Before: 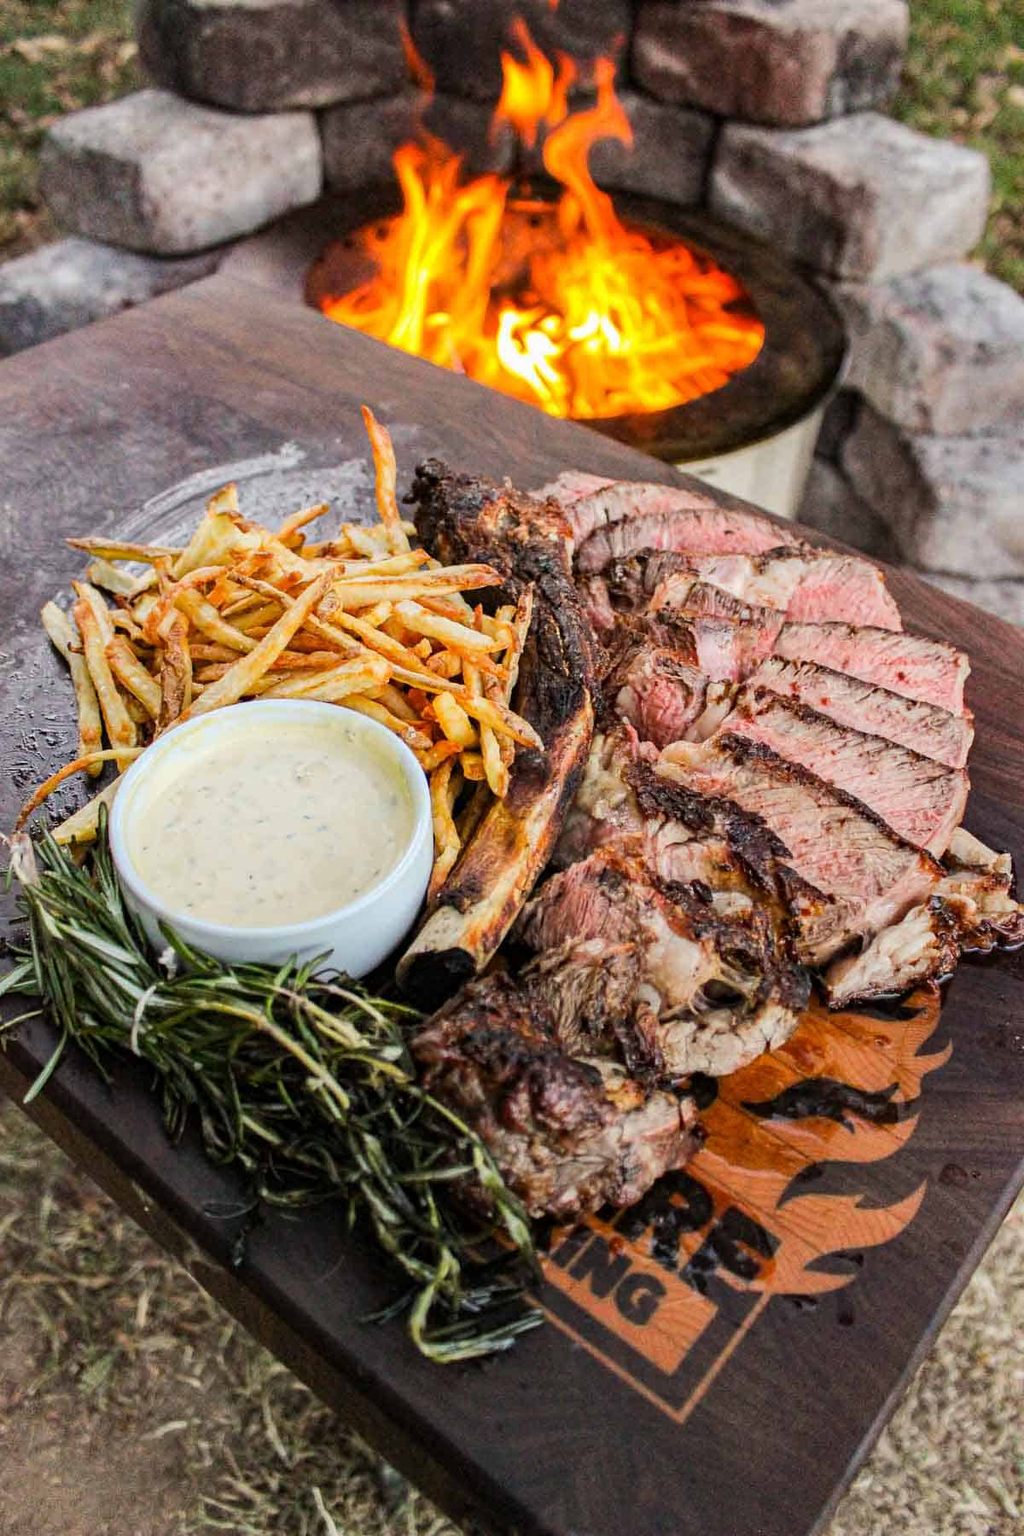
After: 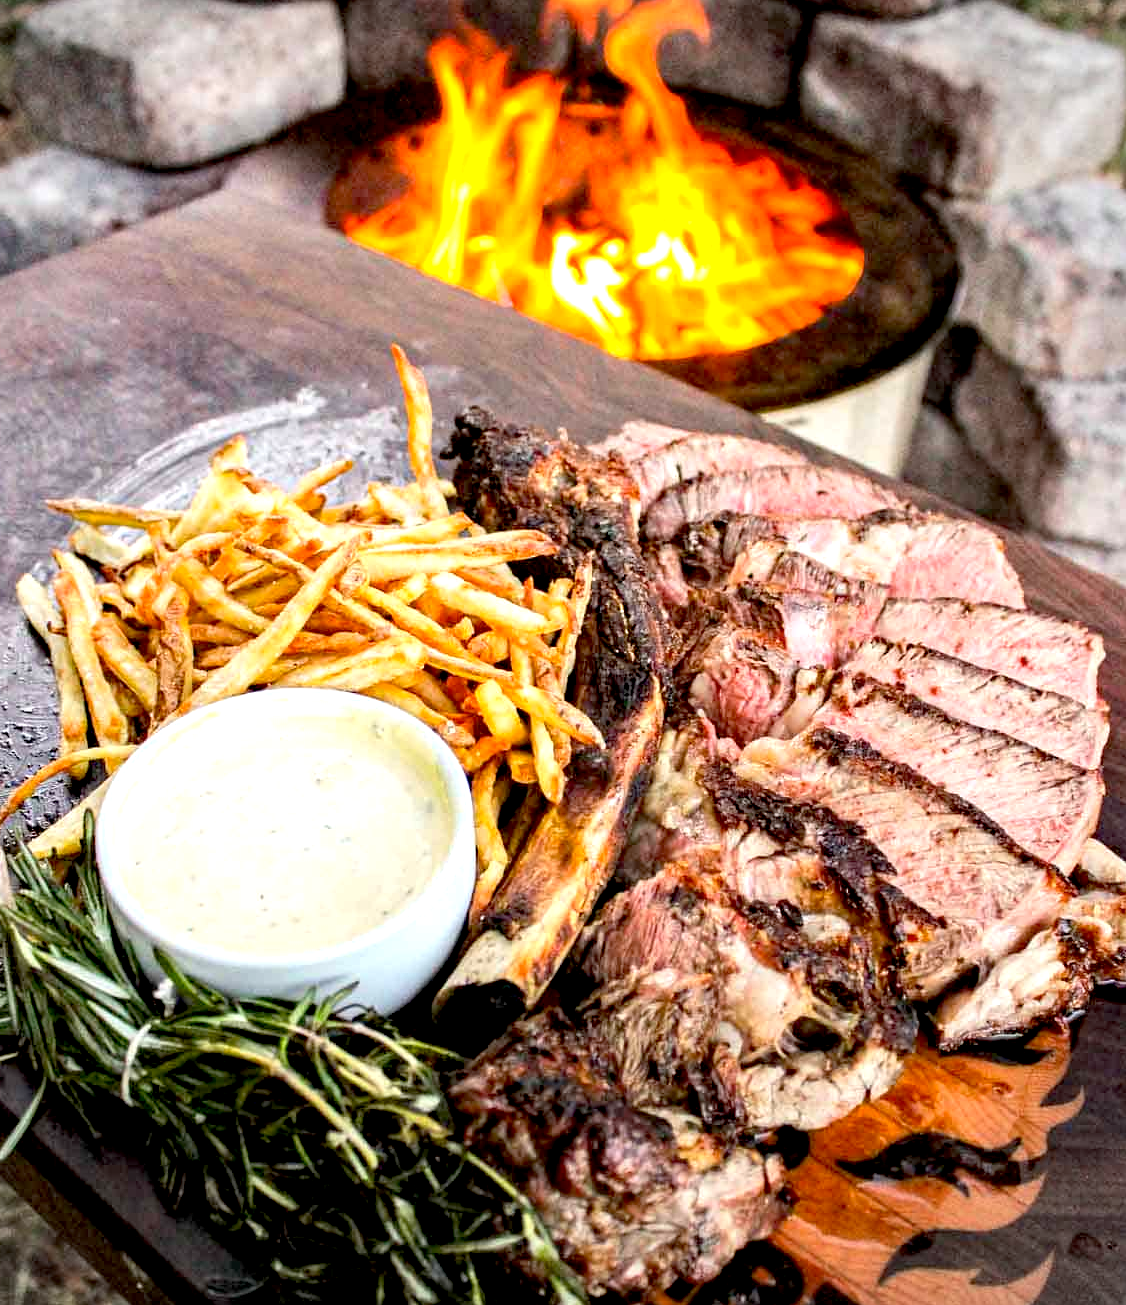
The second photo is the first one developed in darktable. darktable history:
sharpen: radius 2.883, amount 0.868, threshold 47.523
exposure: black level correction 0.012, exposure 0.7 EV, compensate exposure bias true, compensate highlight preservation false
vignetting: fall-off start 92.6%, brightness -0.52, saturation -0.51, center (-0.012, 0)
crop: left 2.737%, top 7.287%, right 3.421%, bottom 20.179%
